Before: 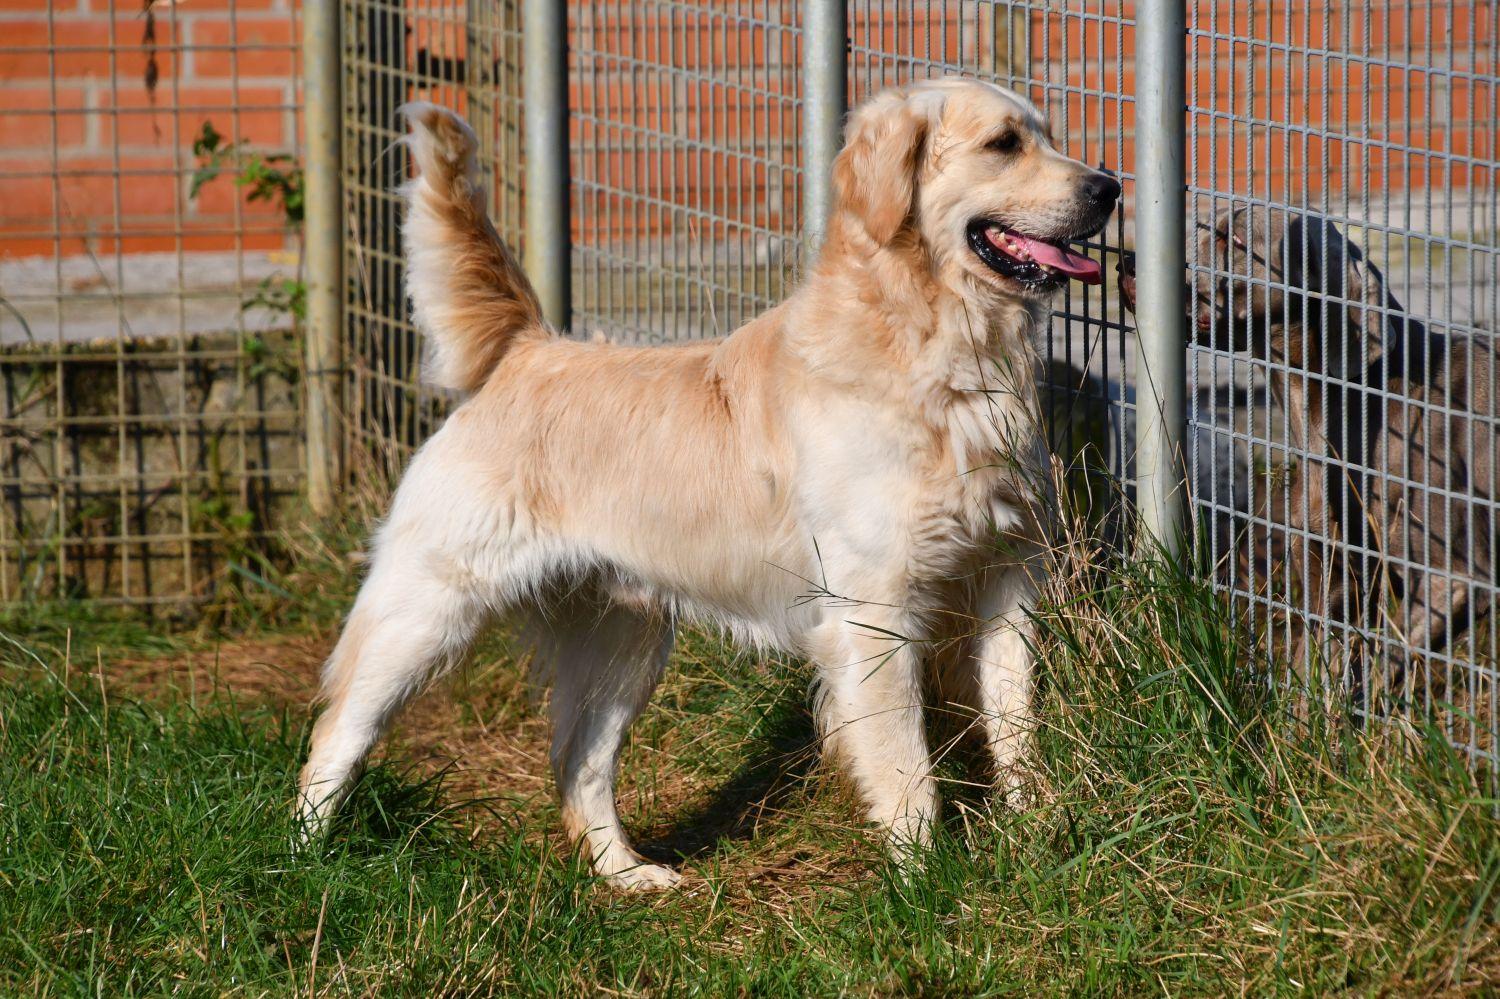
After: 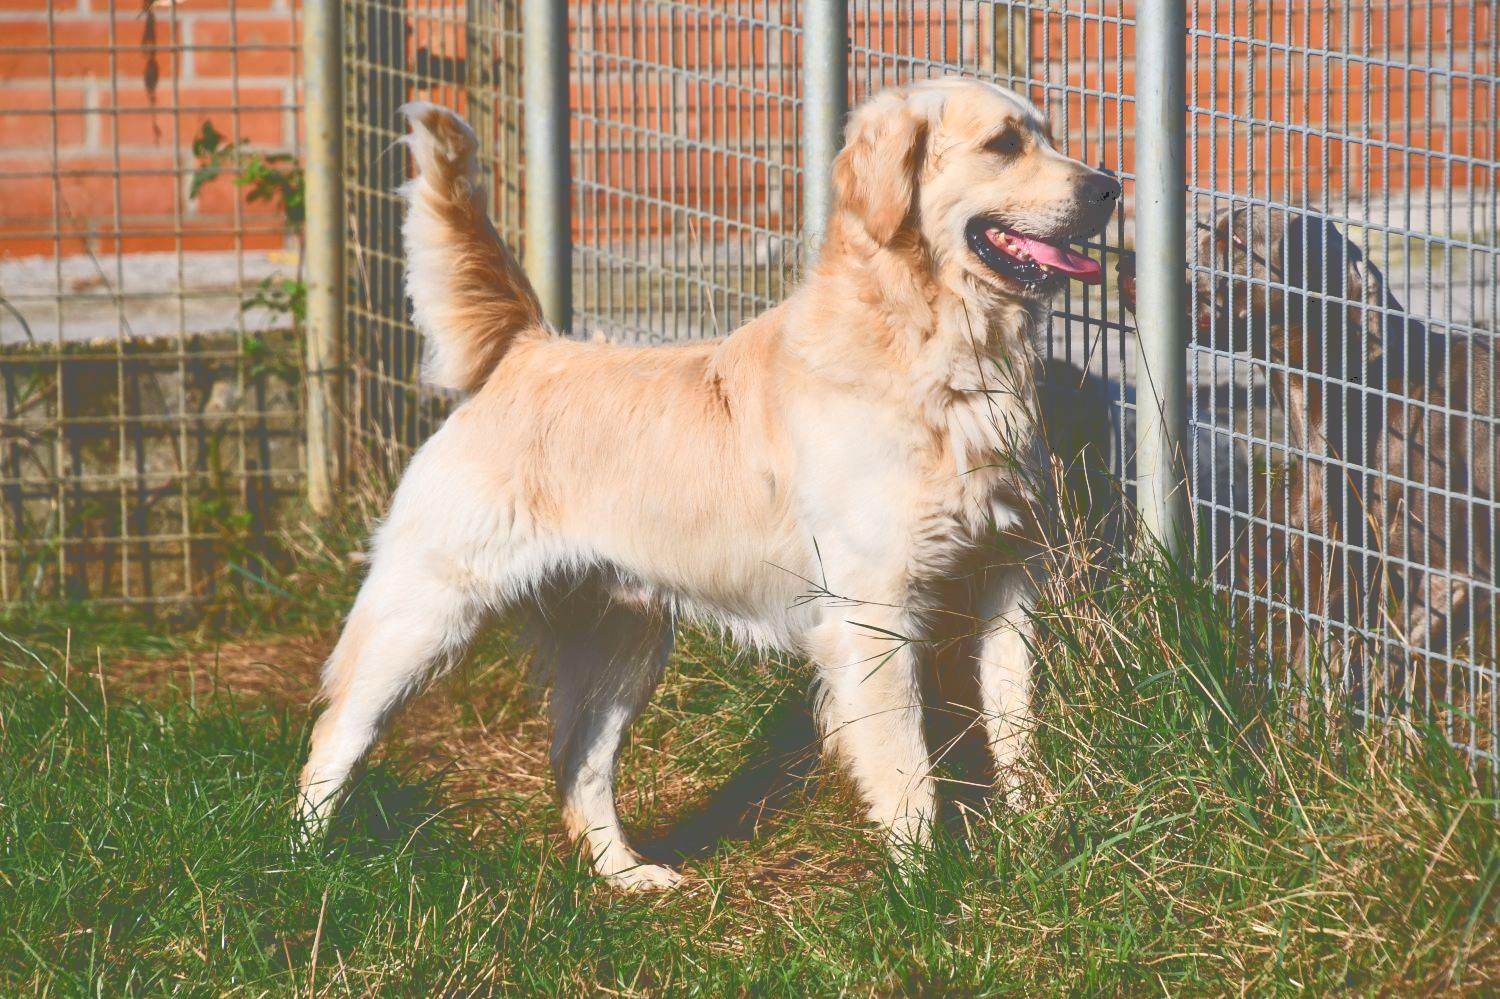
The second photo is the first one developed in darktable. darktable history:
tone curve: curves: ch0 [(0, 0) (0.003, 0.334) (0.011, 0.338) (0.025, 0.338) (0.044, 0.338) (0.069, 0.339) (0.1, 0.342) (0.136, 0.343) (0.177, 0.349) (0.224, 0.36) (0.277, 0.385) (0.335, 0.42) (0.399, 0.465) (0.468, 0.535) (0.543, 0.632) (0.623, 0.73) (0.709, 0.814) (0.801, 0.879) (0.898, 0.935) (1, 1)], color space Lab, independent channels, preserve colors none
